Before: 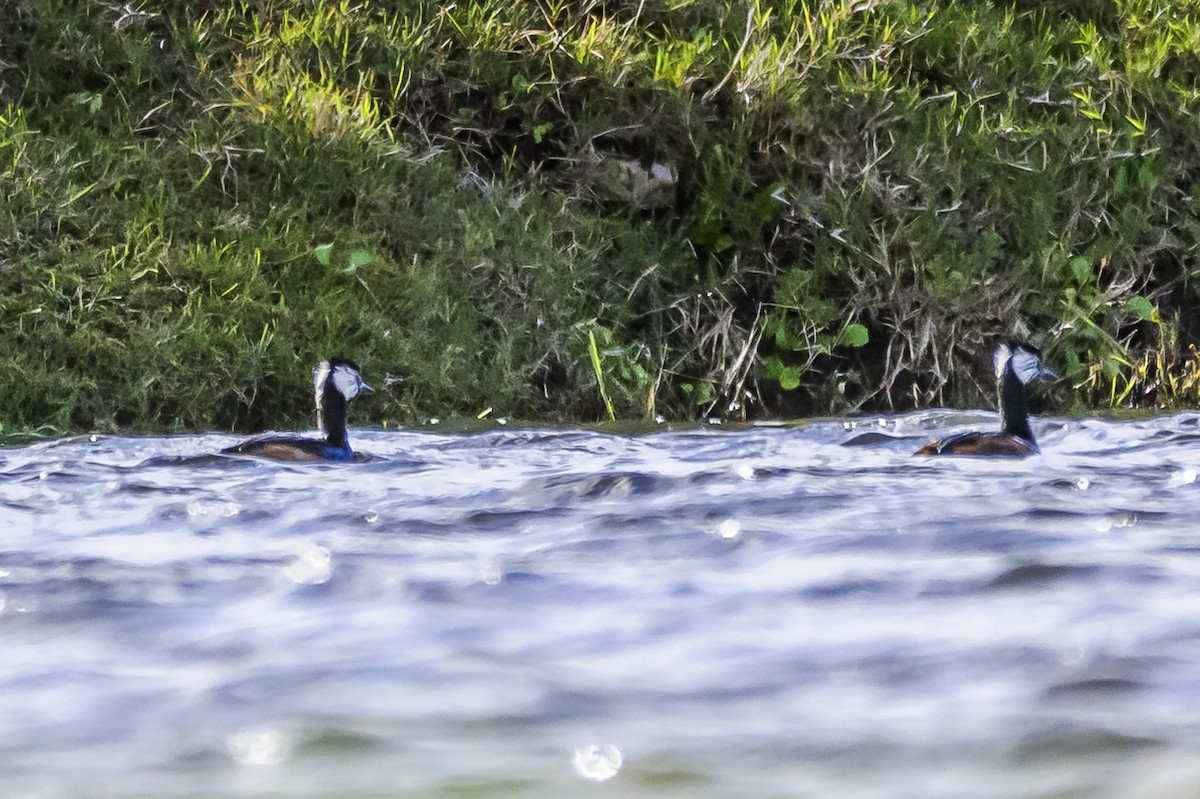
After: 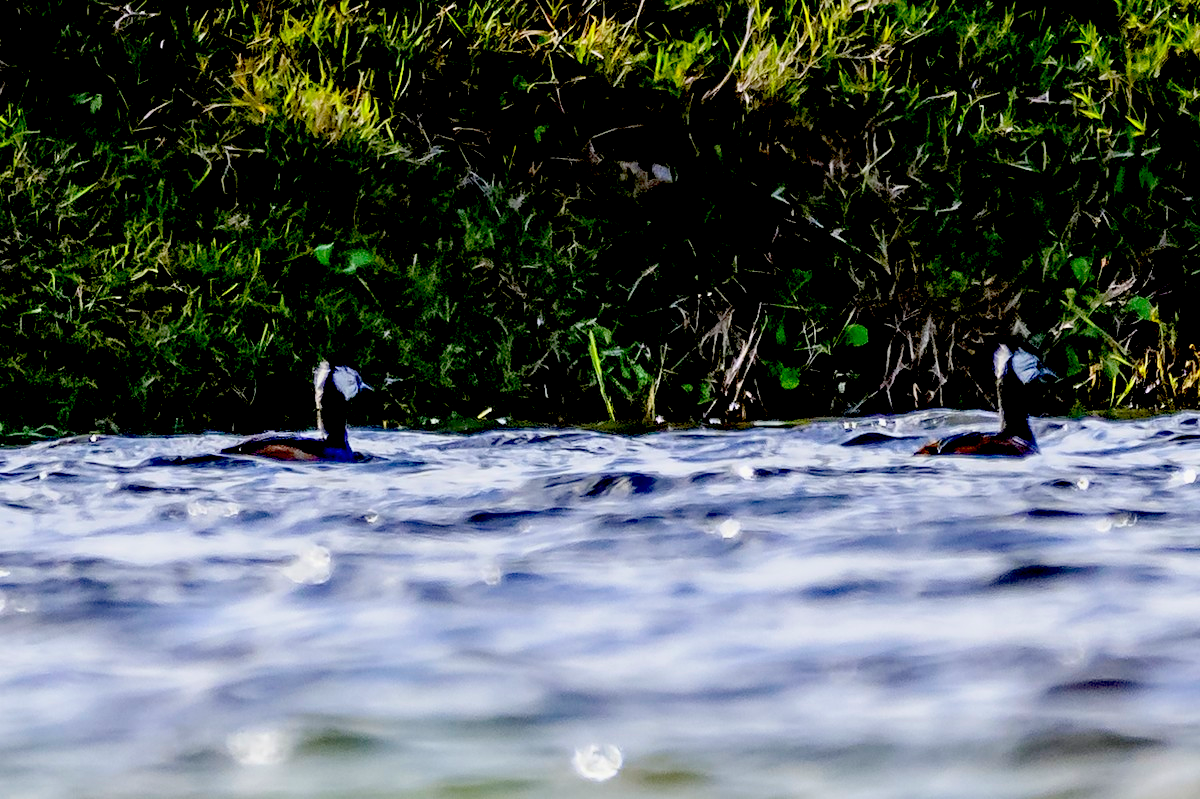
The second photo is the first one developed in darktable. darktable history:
exposure: black level correction 0.099, exposure -0.084 EV, compensate highlight preservation false
